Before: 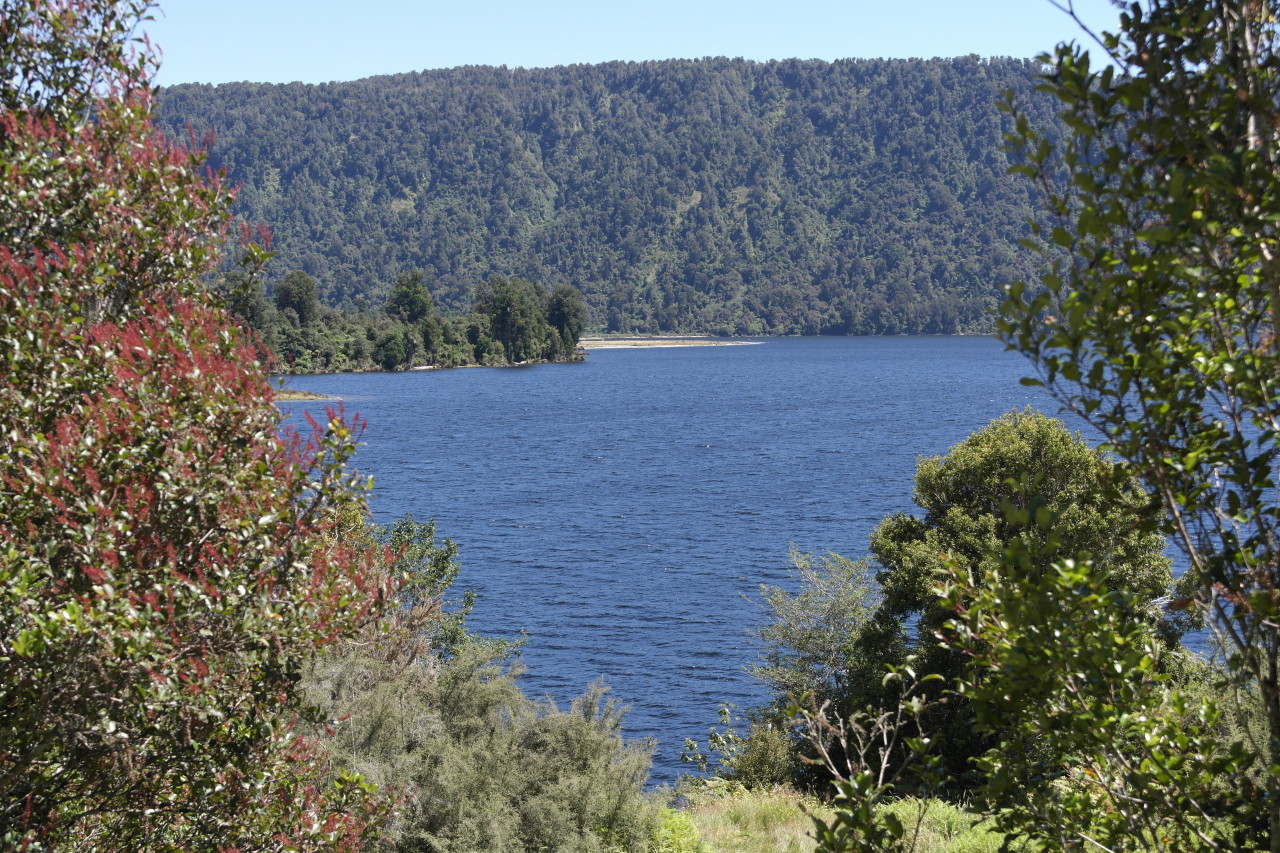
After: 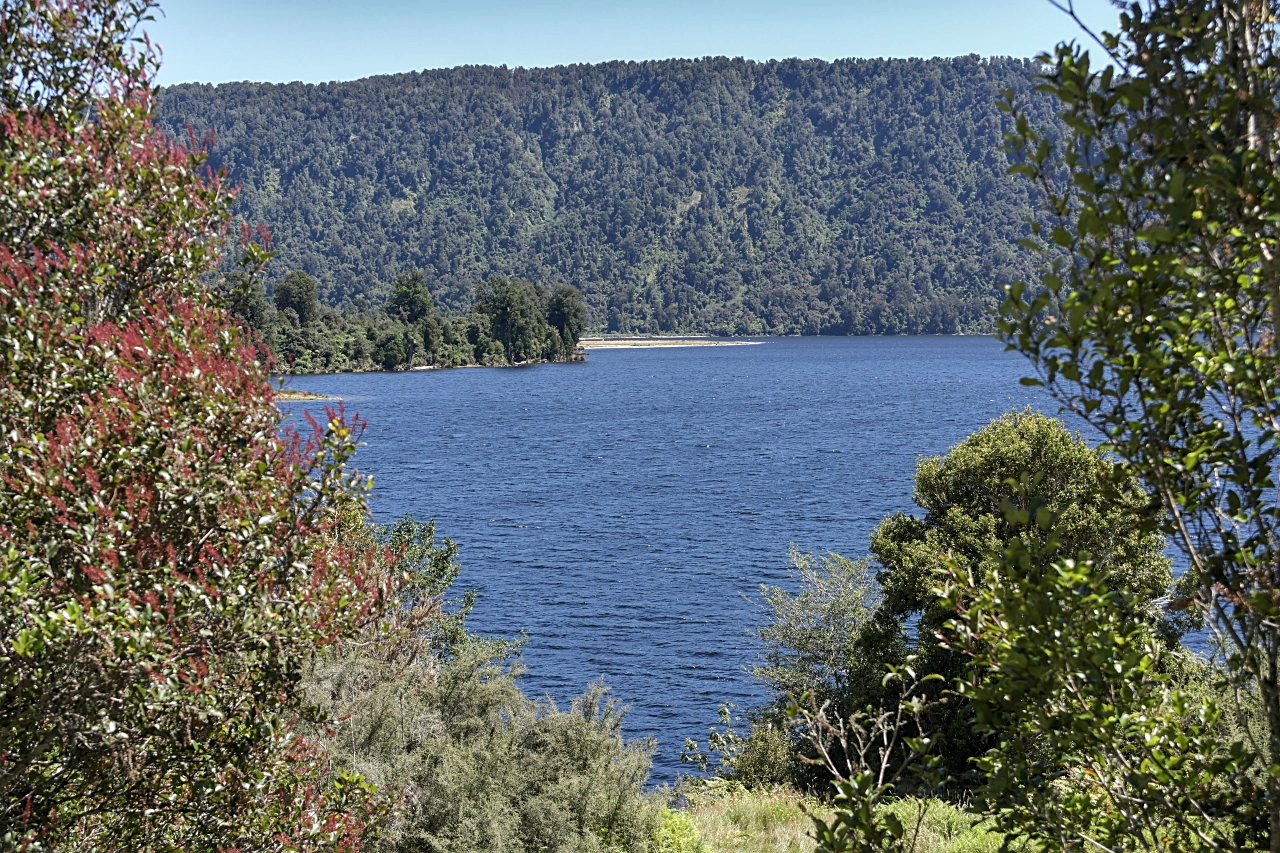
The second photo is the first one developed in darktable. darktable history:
sharpen: on, module defaults
shadows and highlights: shadows 19.13, highlights -83.41, soften with gaussian
local contrast: on, module defaults
